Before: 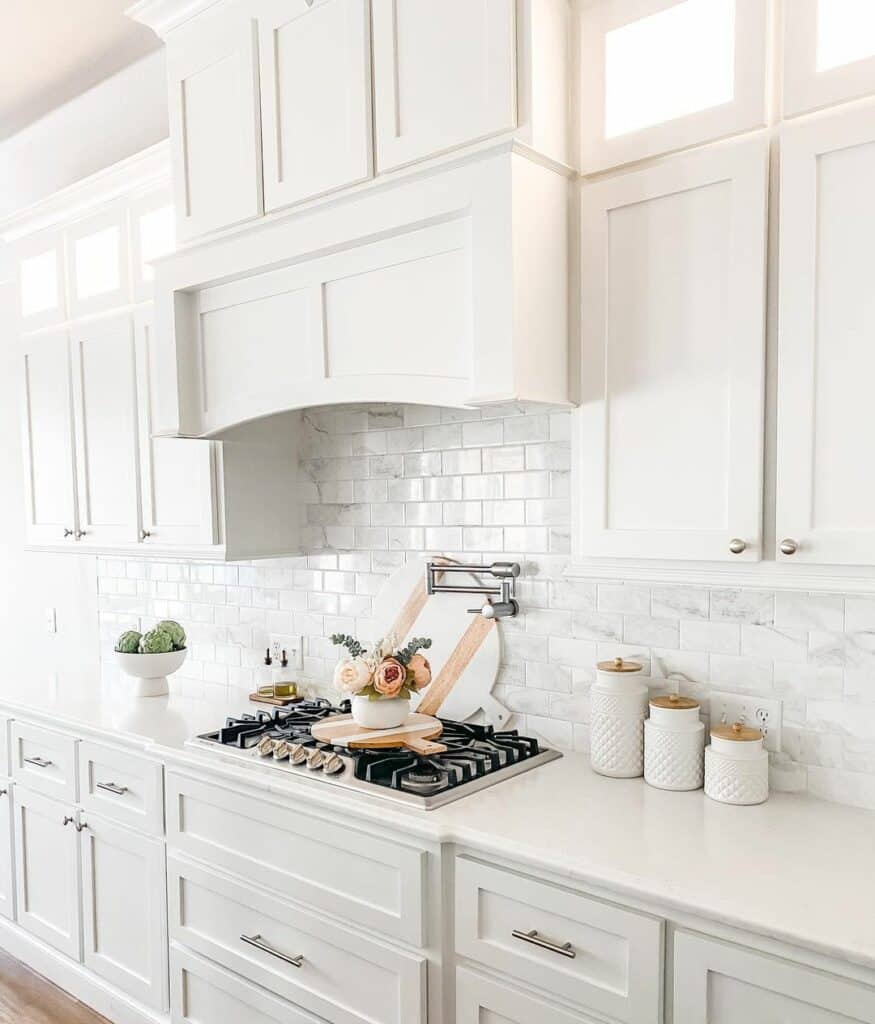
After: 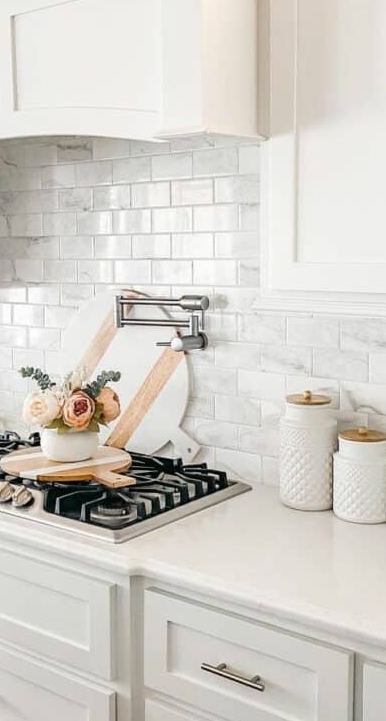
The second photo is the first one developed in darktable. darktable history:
crop: left 35.632%, top 26.093%, right 20.144%, bottom 3.432%
